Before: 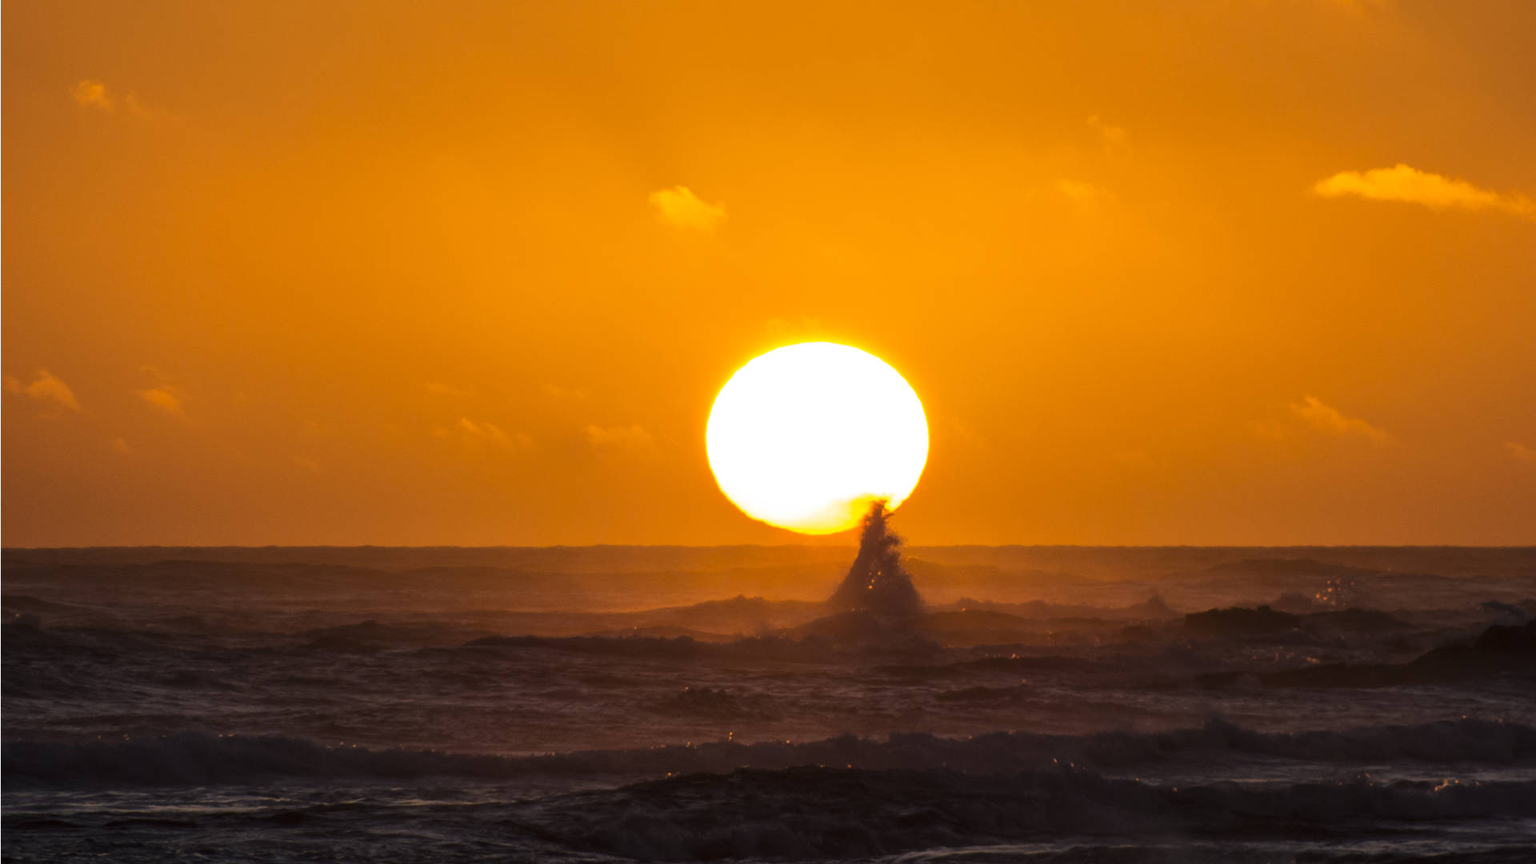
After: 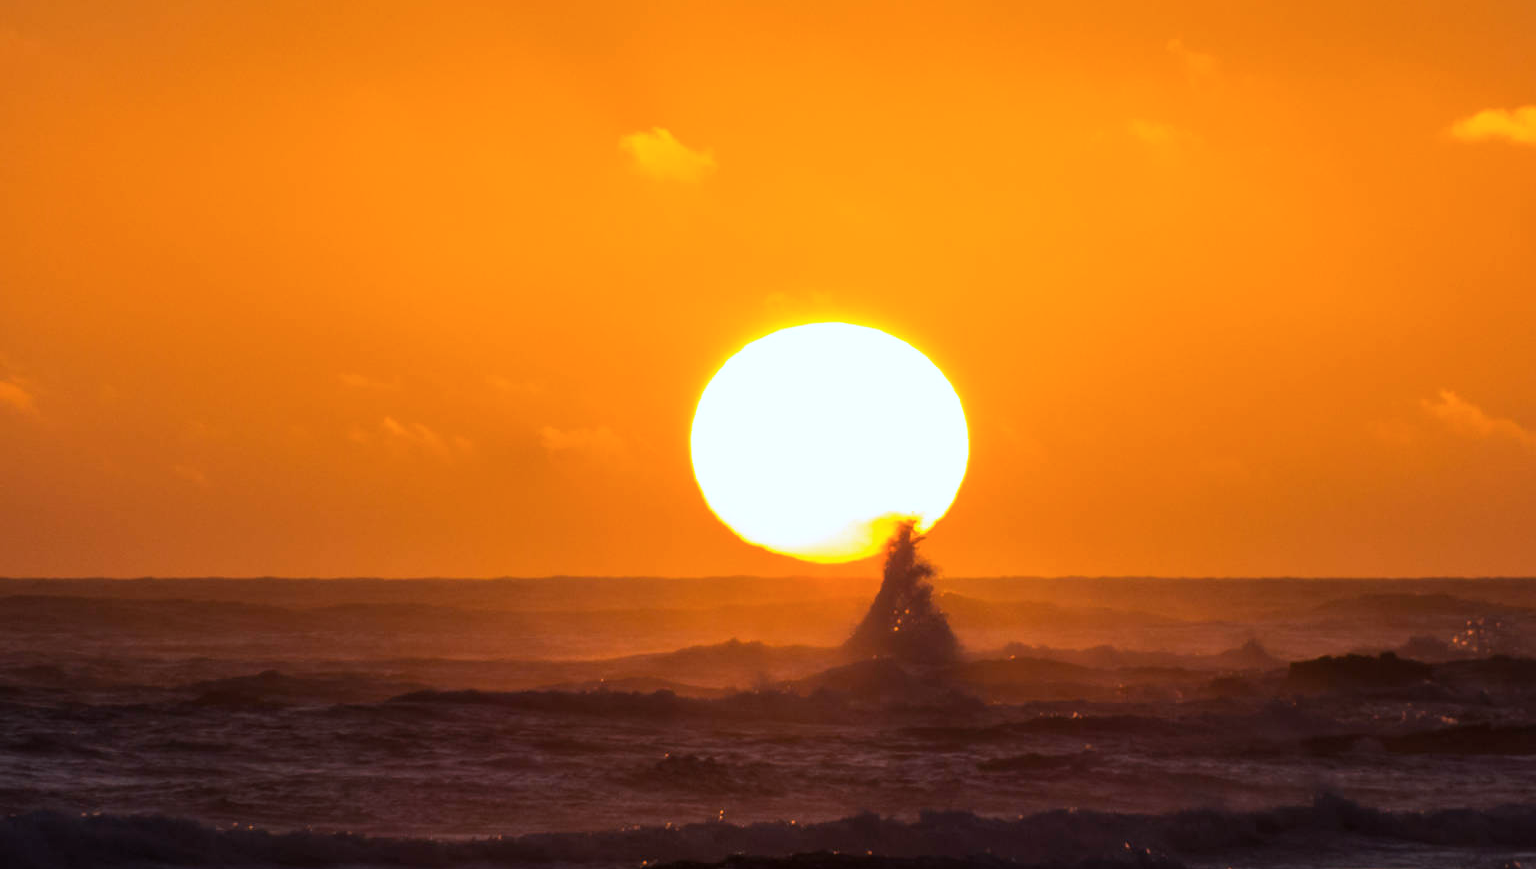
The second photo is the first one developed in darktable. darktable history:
crop and rotate: left 10.038%, top 9.809%, right 9.952%, bottom 9.707%
color calibration: gray › normalize channels true, illuminant as shot in camera, x 0.37, y 0.382, temperature 4319.86 K, gamut compression 0.026
